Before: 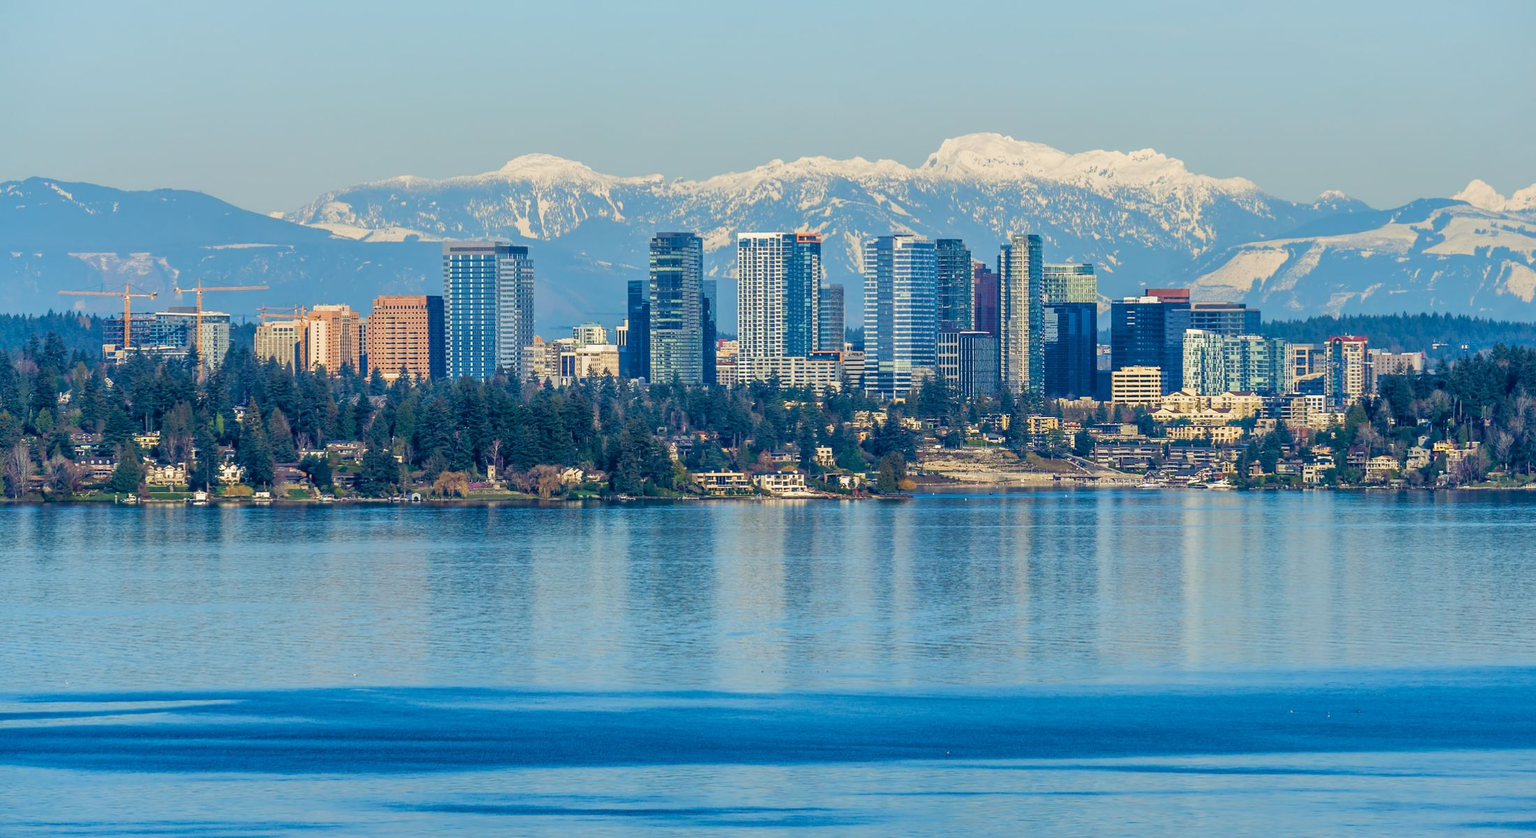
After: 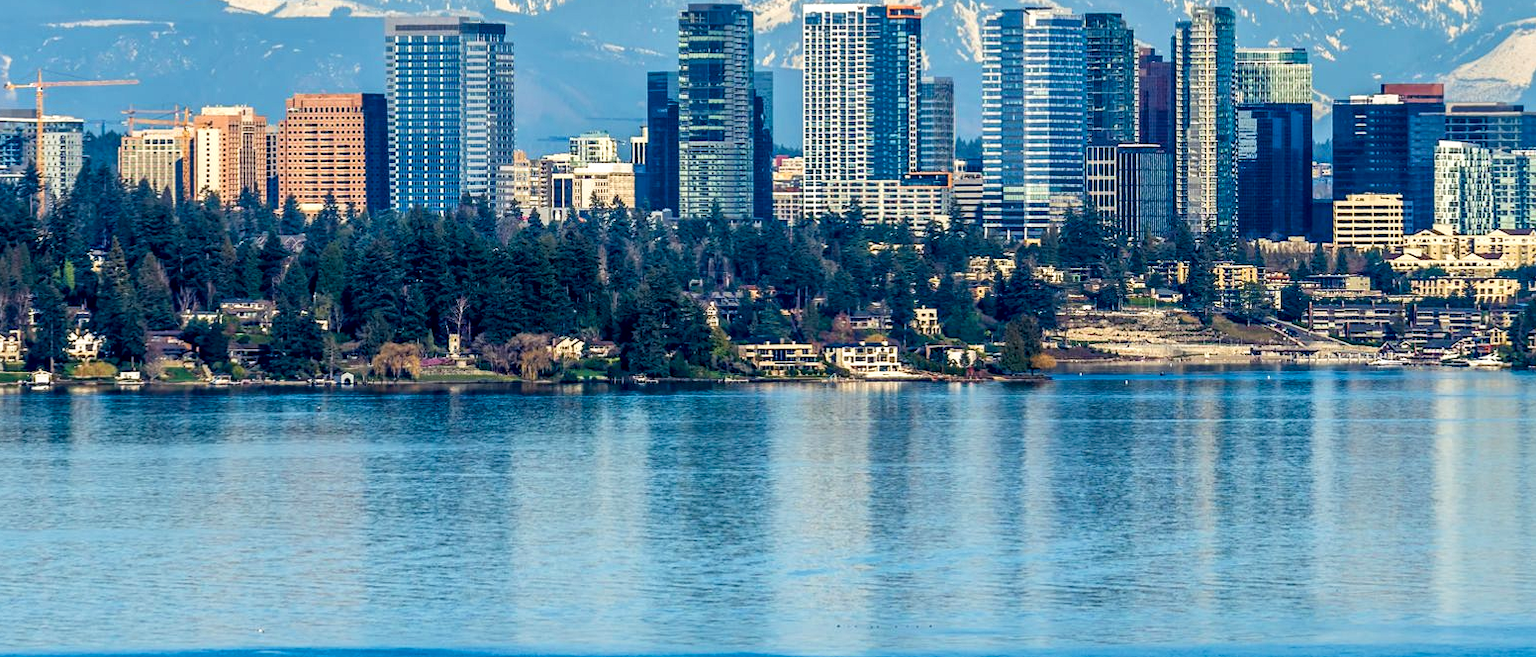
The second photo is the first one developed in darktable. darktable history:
tone curve: curves: ch0 [(0, 0) (0.003, 0.001) (0.011, 0.005) (0.025, 0.011) (0.044, 0.02) (0.069, 0.031) (0.1, 0.045) (0.136, 0.077) (0.177, 0.124) (0.224, 0.181) (0.277, 0.245) (0.335, 0.316) (0.399, 0.393) (0.468, 0.477) (0.543, 0.568) (0.623, 0.666) (0.709, 0.771) (0.801, 0.871) (0.898, 0.965) (1, 1)], preserve colors none
crop: left 11.16%, top 27.464%, right 18.284%, bottom 17.179%
contrast brightness saturation: saturation -0.067
local contrast: highlights 25%, shadows 76%, midtone range 0.745
